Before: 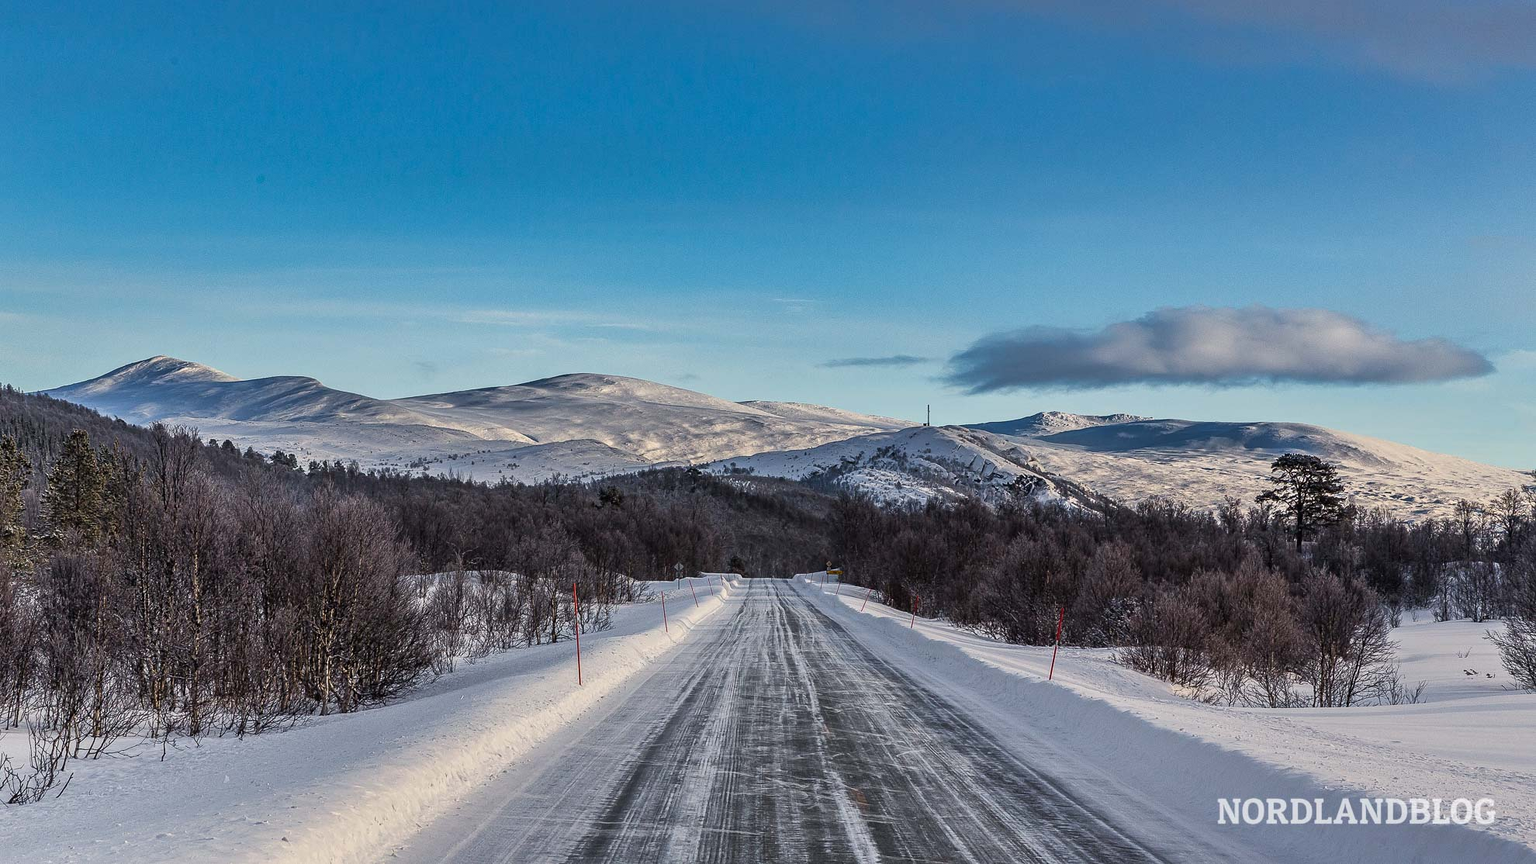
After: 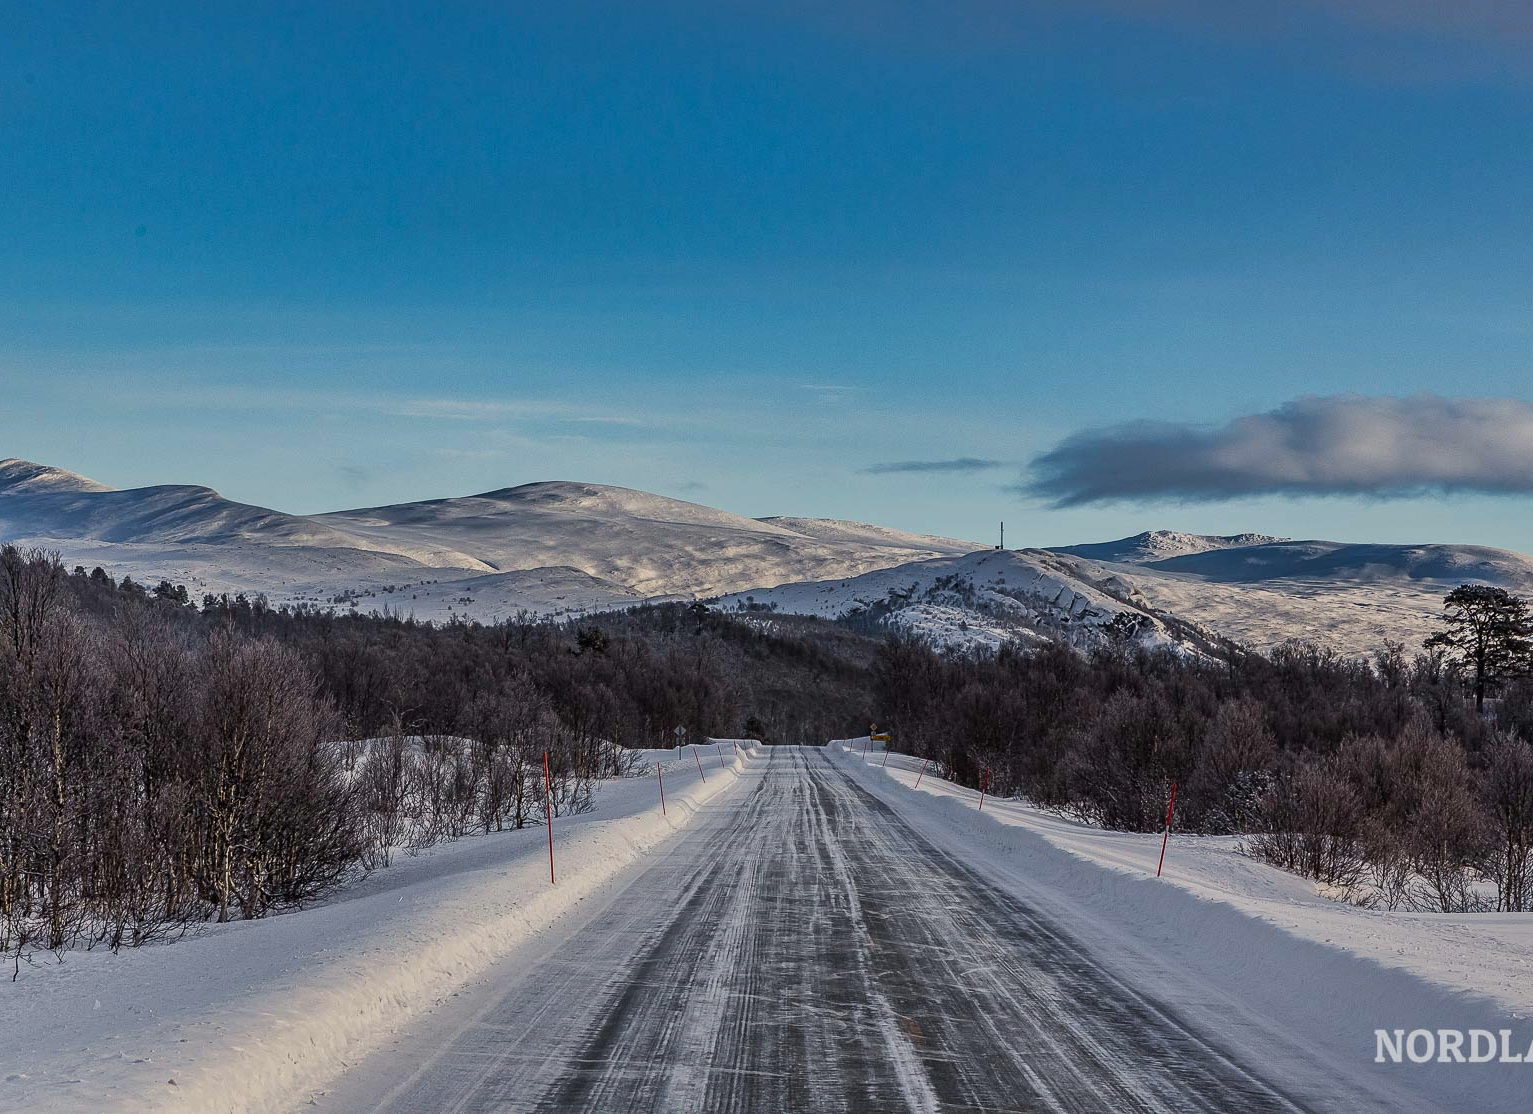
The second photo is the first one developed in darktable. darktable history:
crop: left 9.88%, right 12.664%
exposure: exposure -0.36 EV, compensate highlight preservation false
